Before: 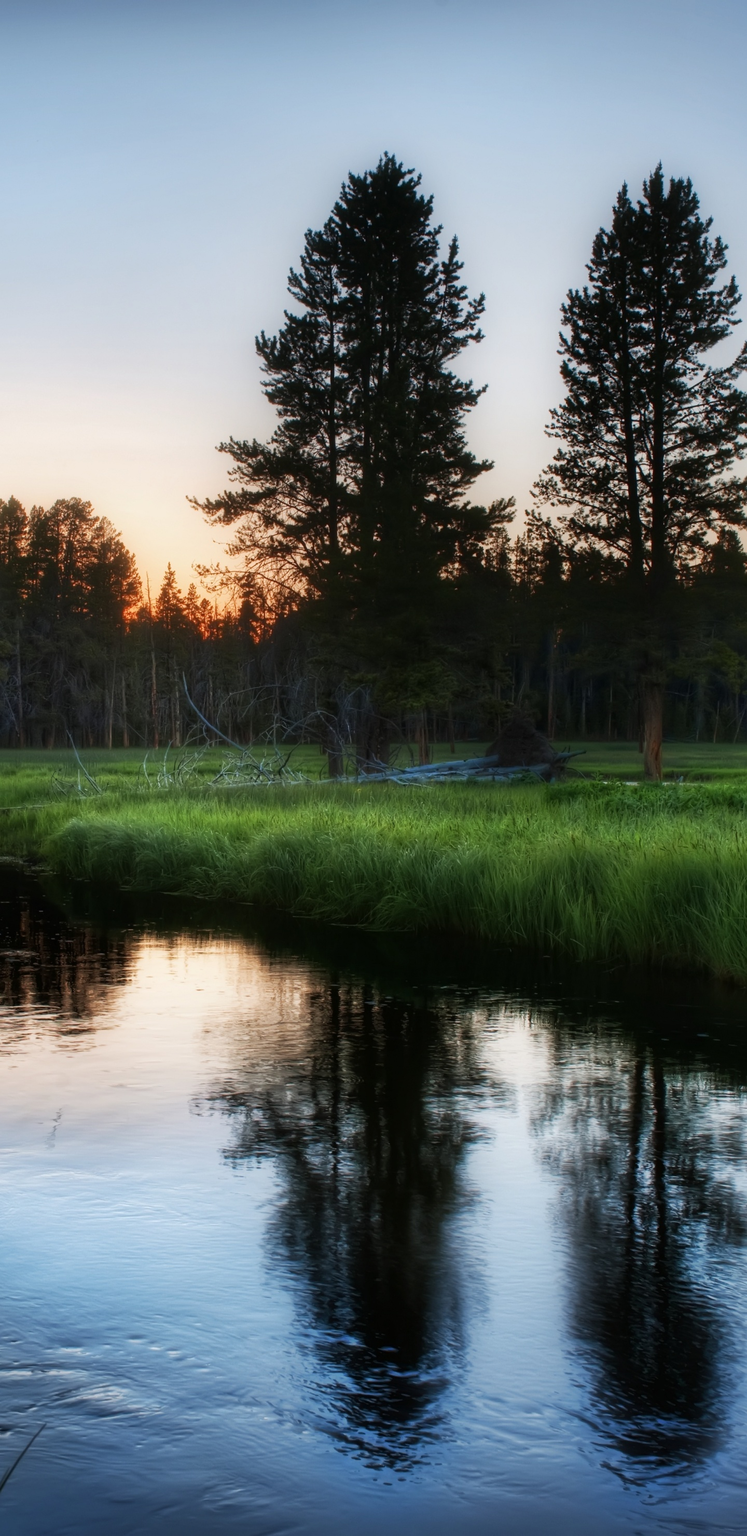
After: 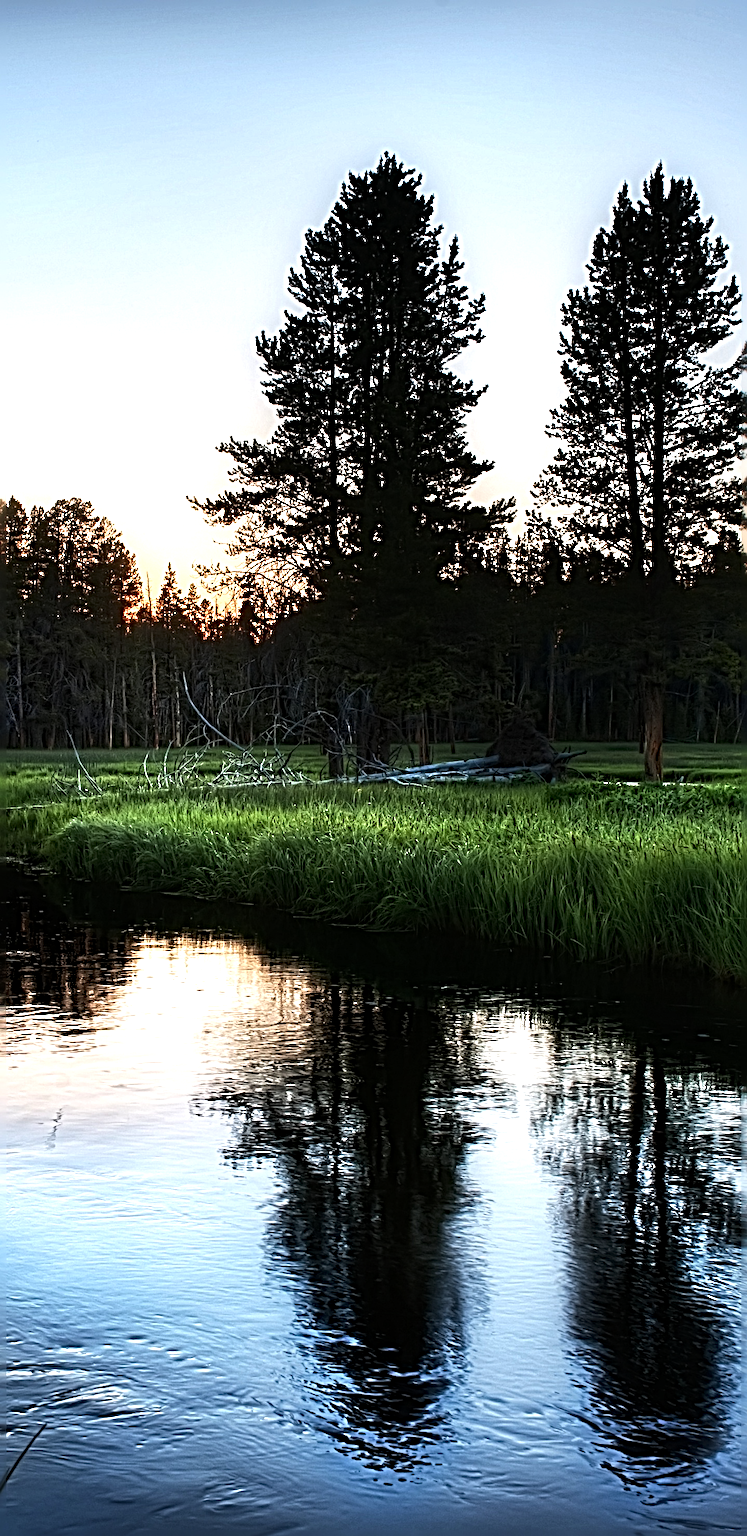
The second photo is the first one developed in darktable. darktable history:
tone equalizer: -8 EV -0.75 EV, -7 EV -0.7 EV, -6 EV -0.6 EV, -5 EV -0.4 EV, -3 EV 0.4 EV, -2 EV 0.6 EV, -1 EV 0.7 EV, +0 EV 0.75 EV, edges refinement/feathering 500, mask exposure compensation -1.57 EV, preserve details no
sharpen: radius 6.3, amount 1.8, threshold 0
